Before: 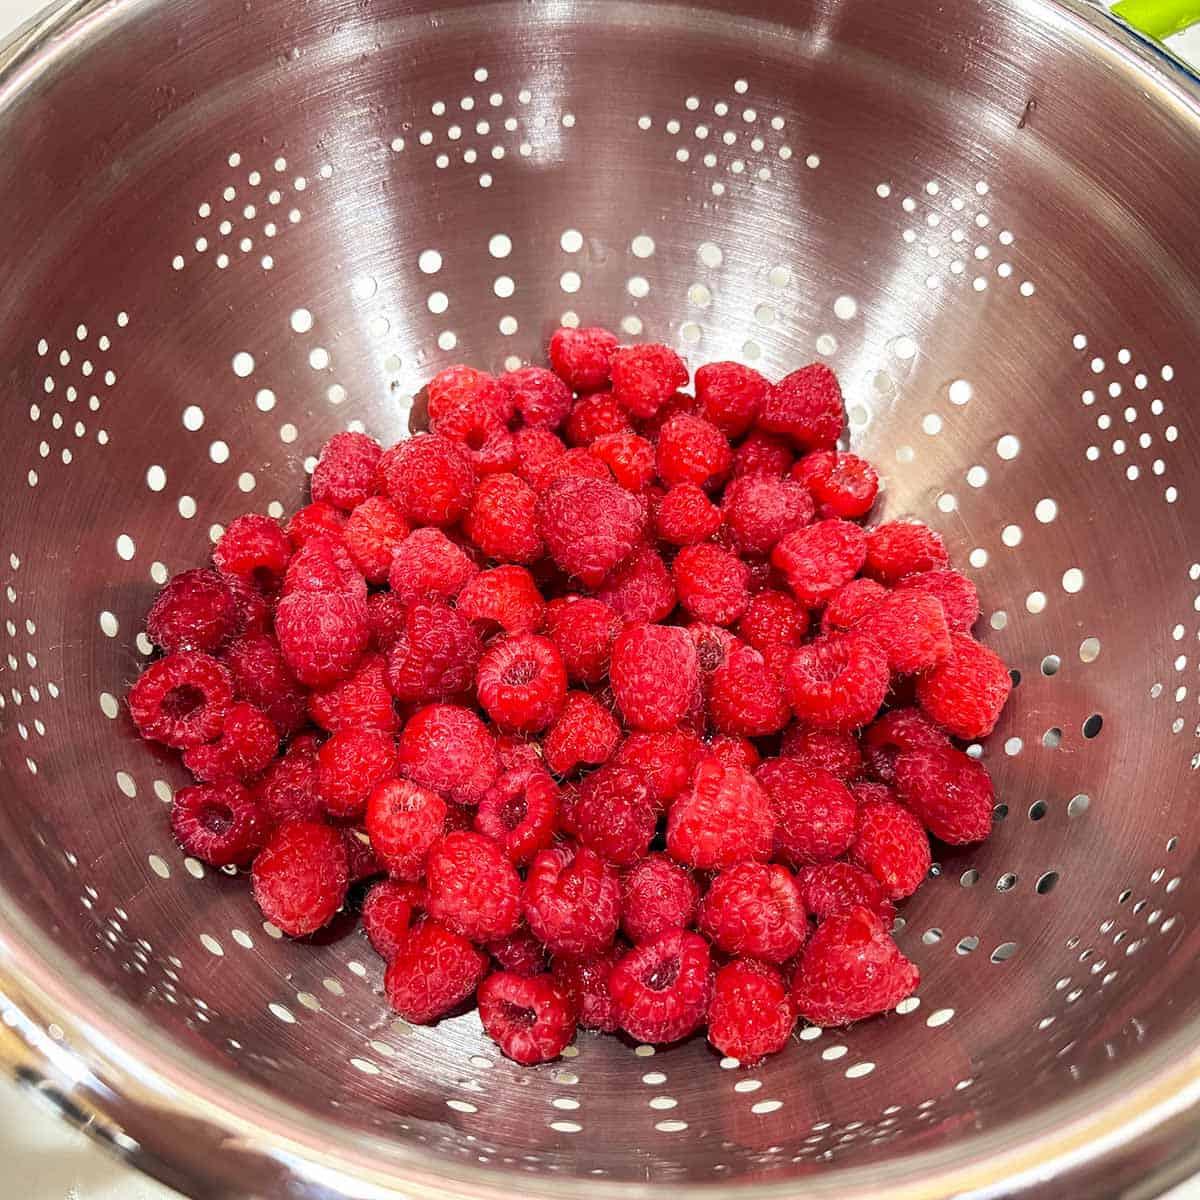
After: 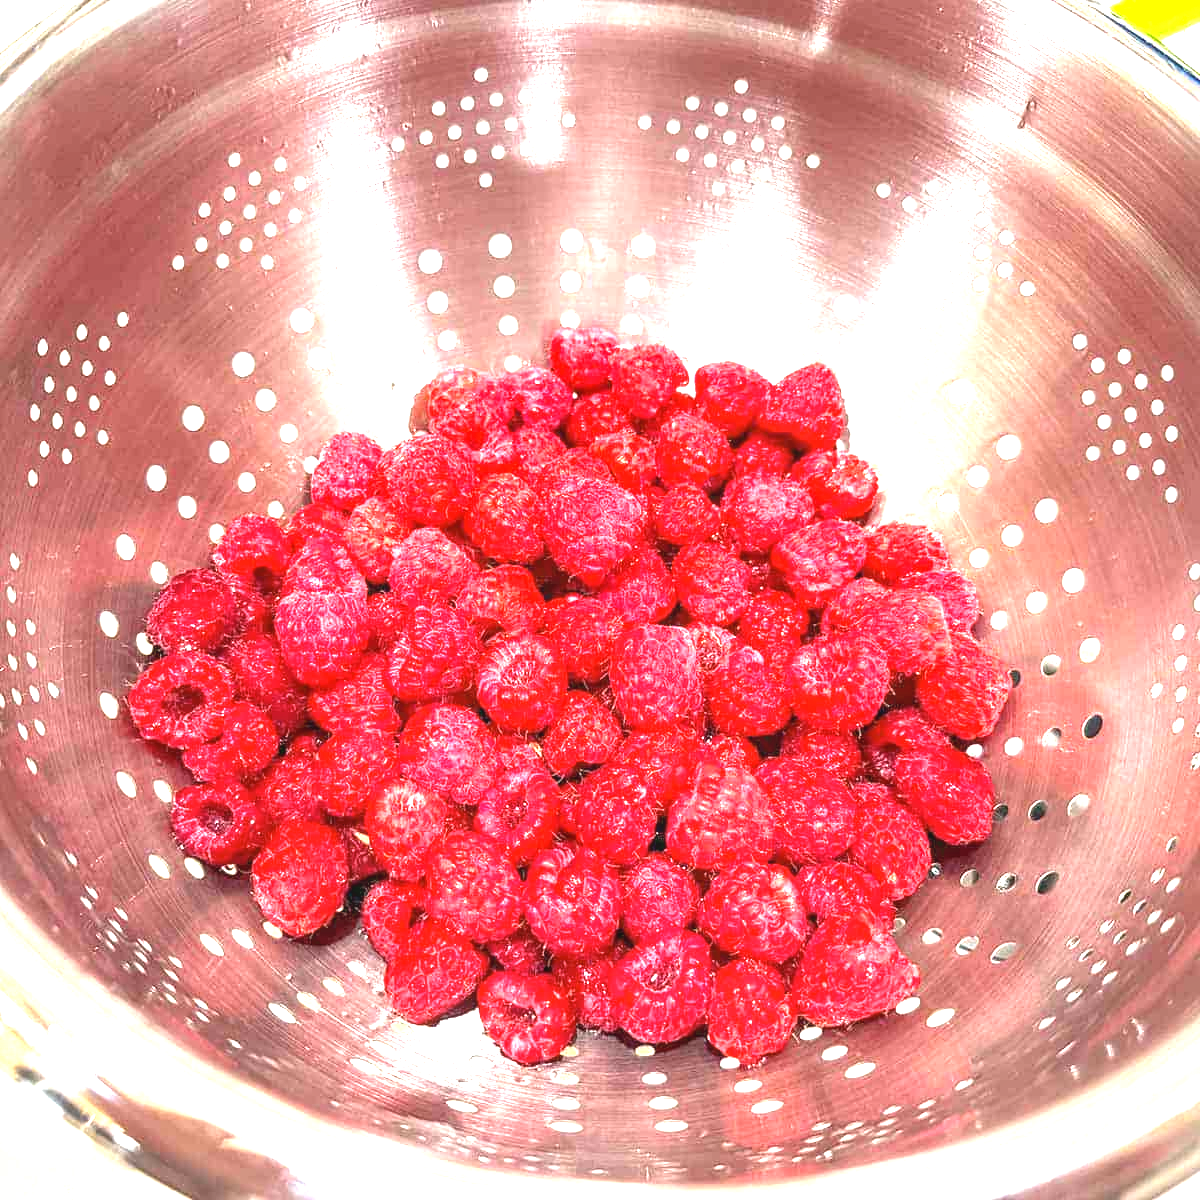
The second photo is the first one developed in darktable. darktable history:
local contrast: detail 110%
exposure: black level correction 0, exposure 1.661 EV, compensate exposure bias true, compensate highlight preservation false
